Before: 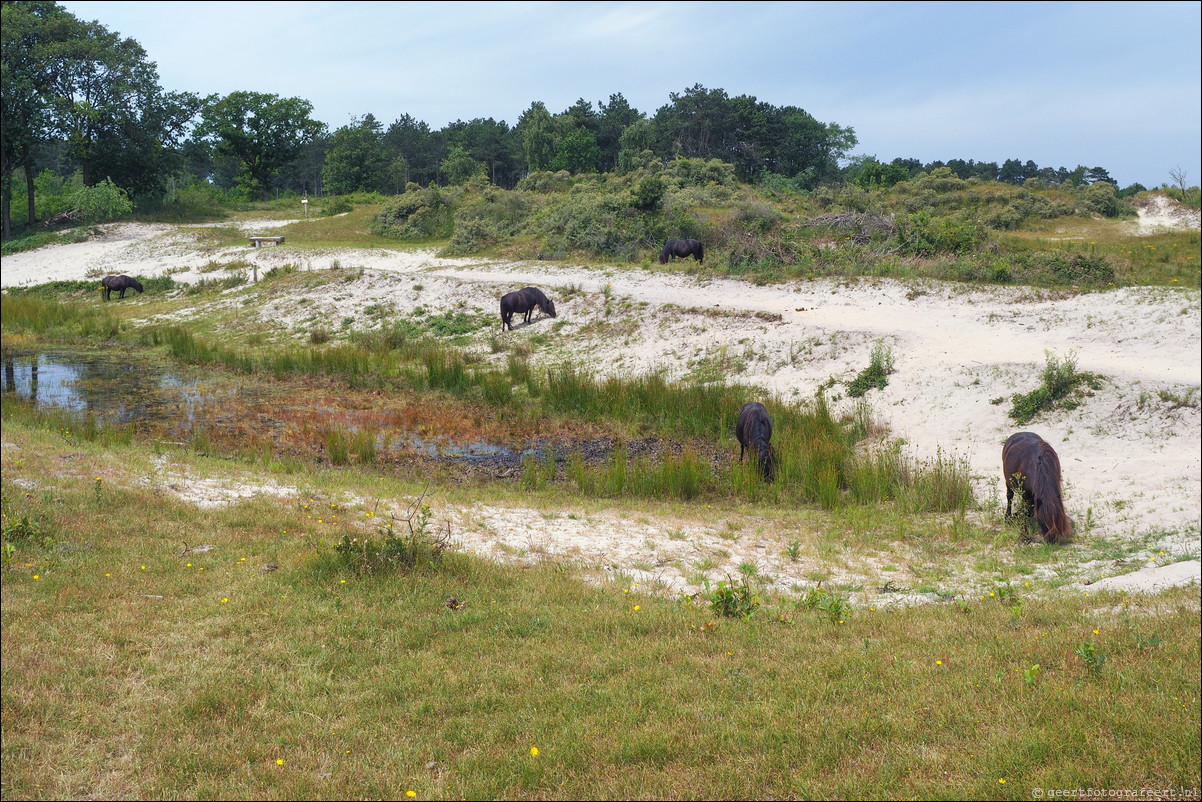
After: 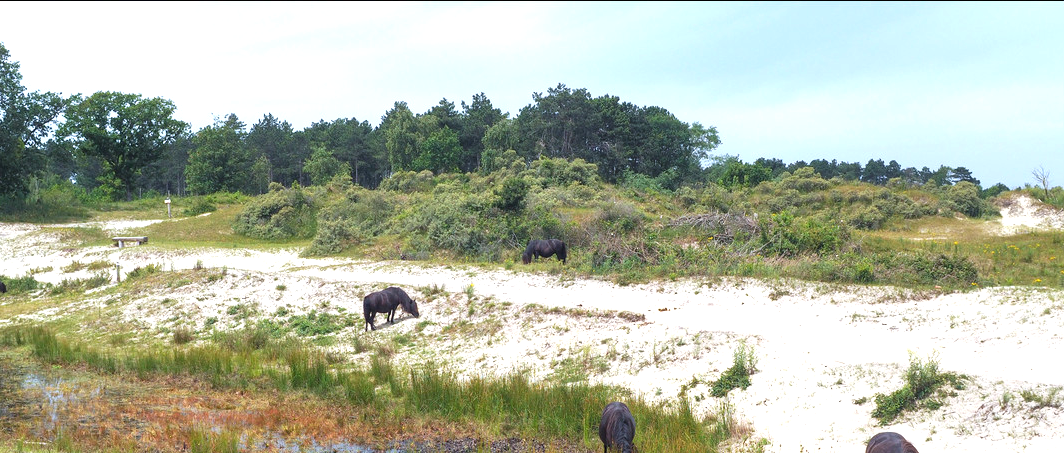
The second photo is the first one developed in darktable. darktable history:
exposure: black level correction 0, exposure 0.697 EV, compensate exposure bias true, compensate highlight preservation false
crop and rotate: left 11.418%, bottom 43.479%
